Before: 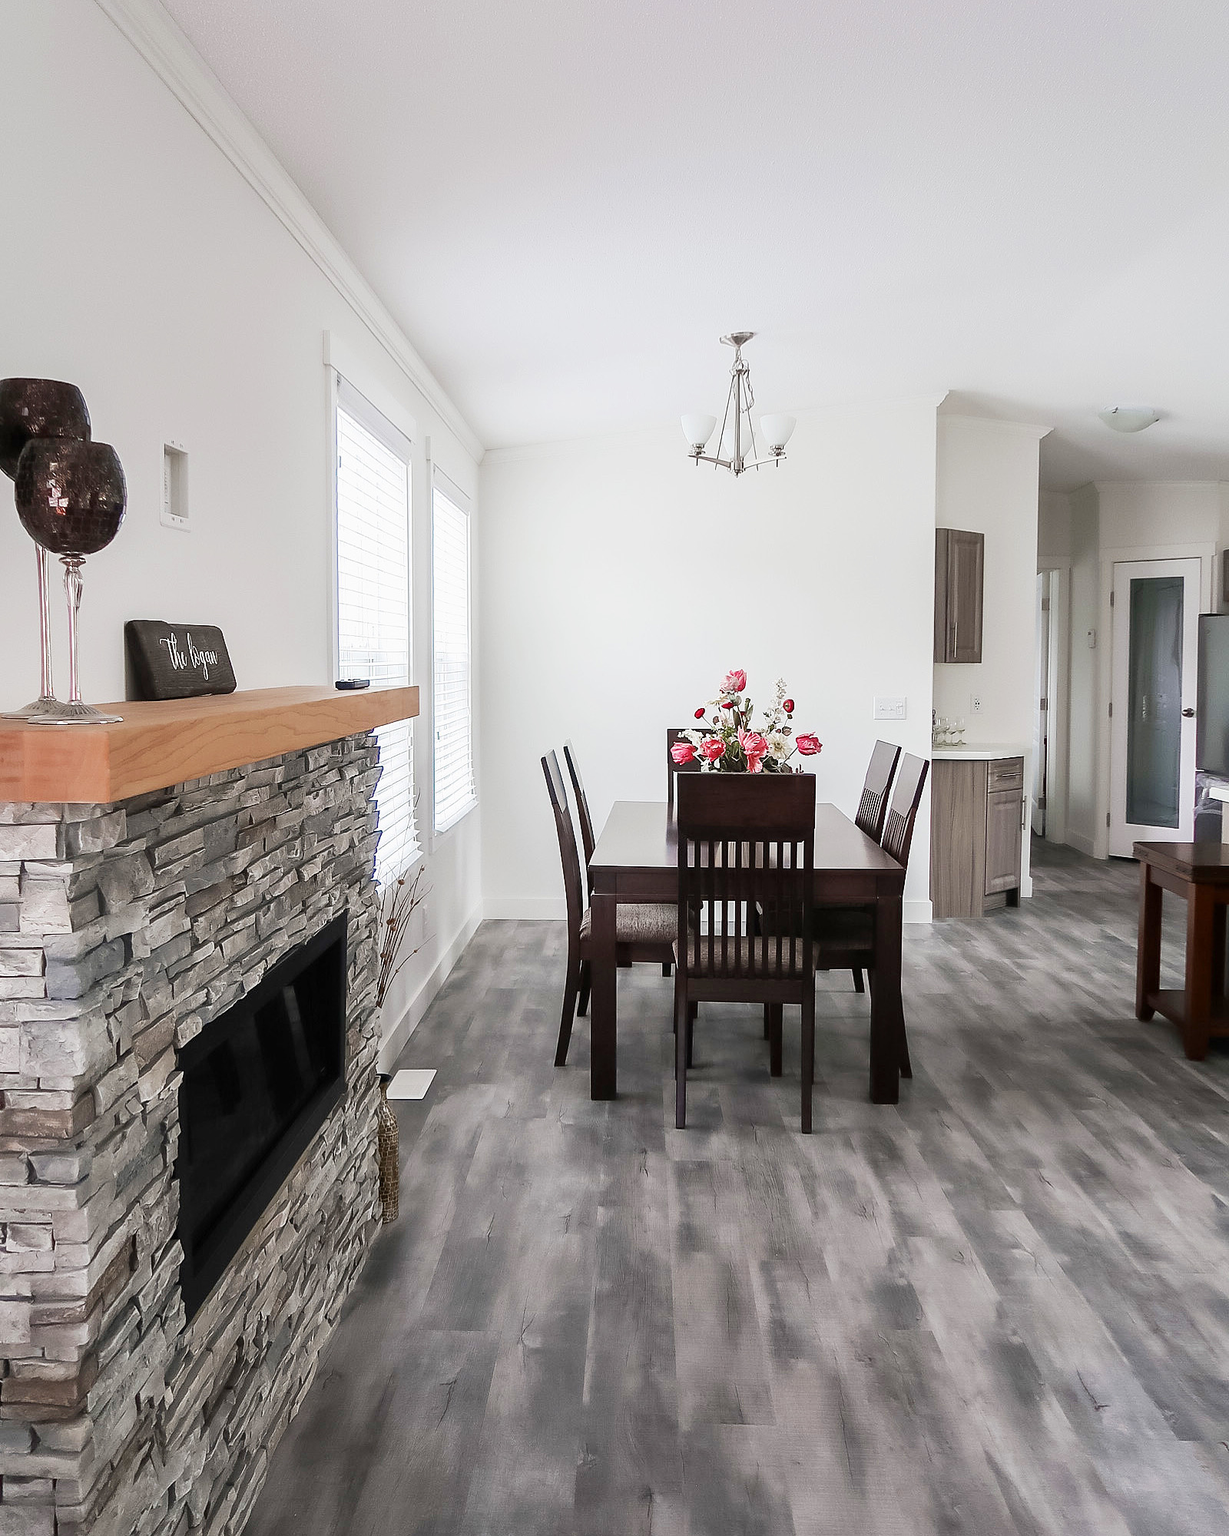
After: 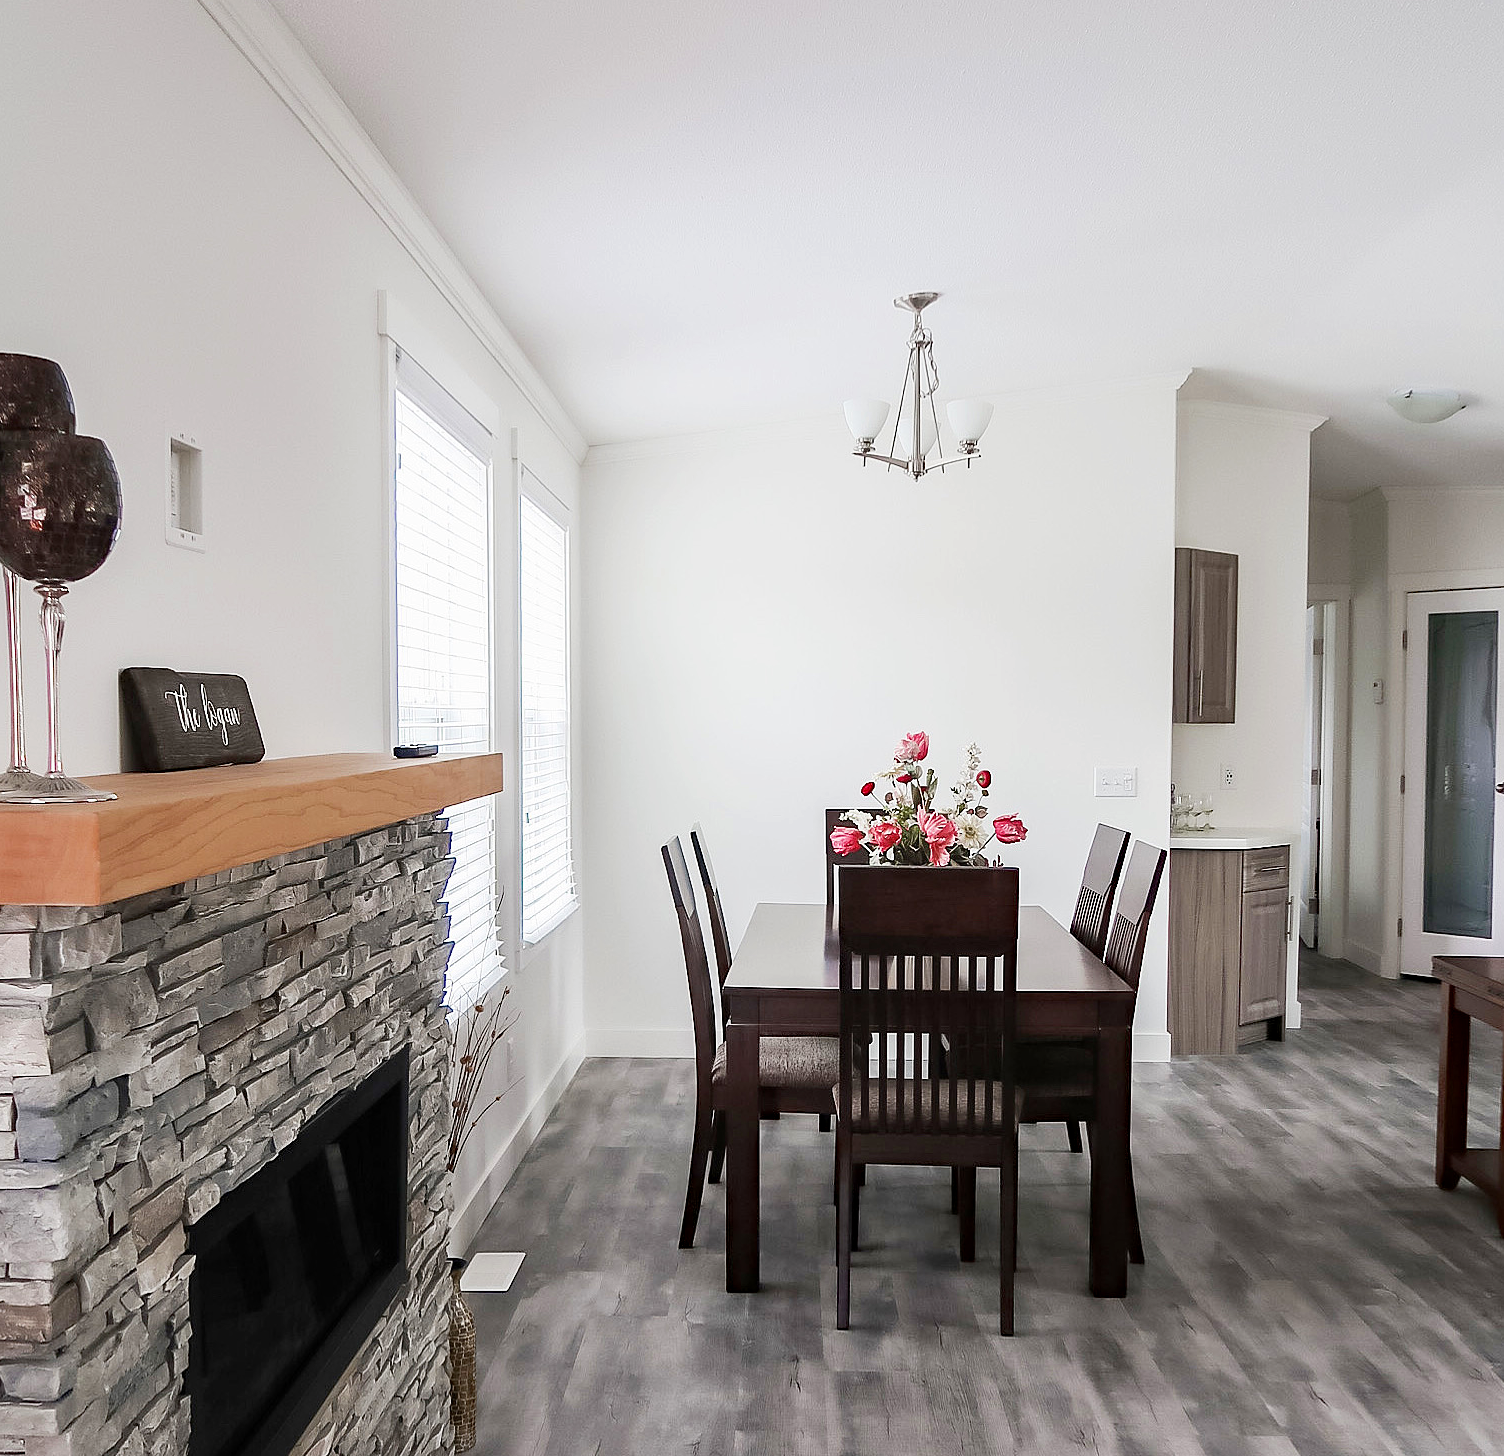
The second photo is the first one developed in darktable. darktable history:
haze removal: compatibility mode true, adaptive false
crop: left 2.745%, top 7.039%, right 3.194%, bottom 20.144%
